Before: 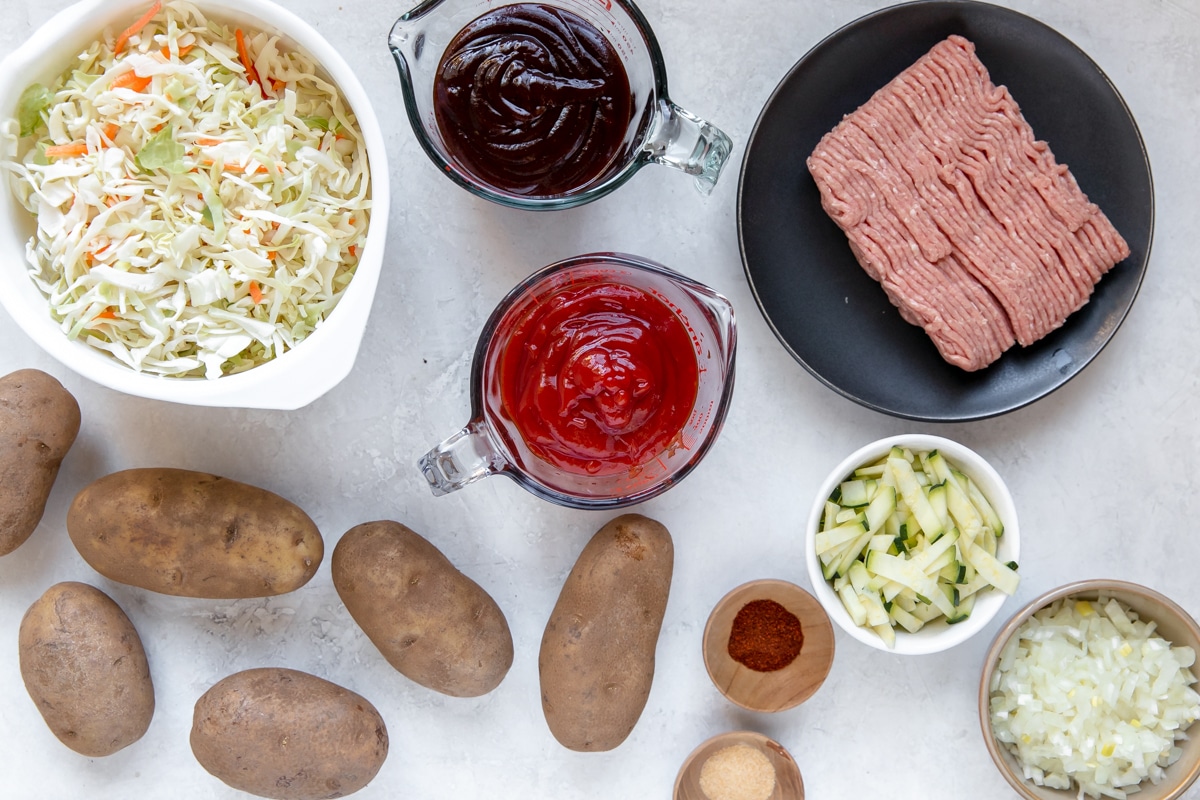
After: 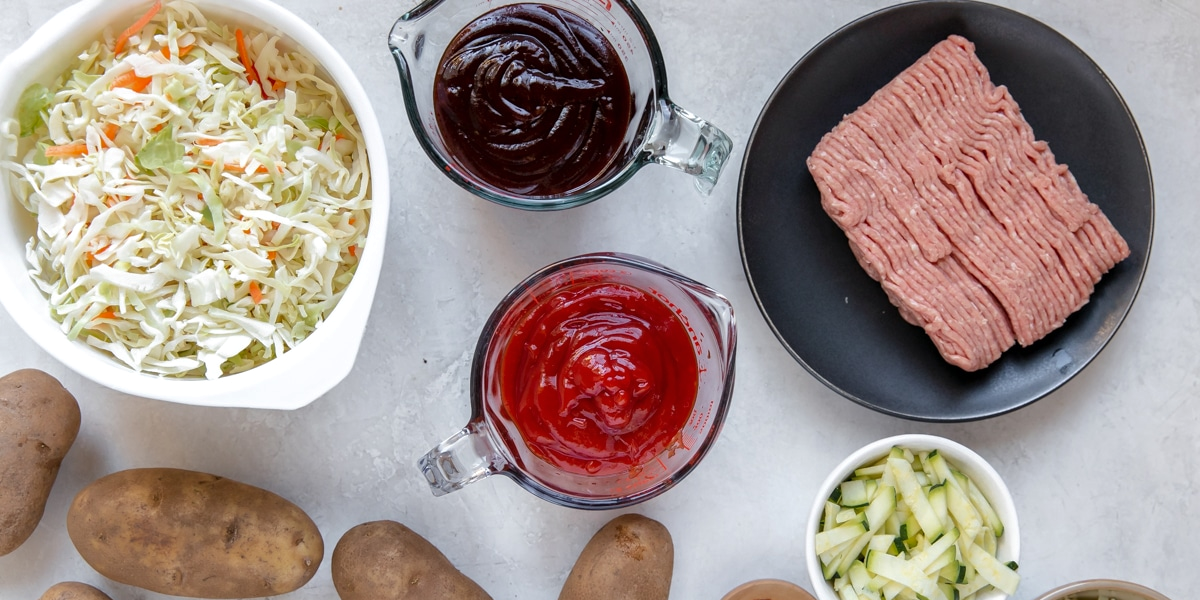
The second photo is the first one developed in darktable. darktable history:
crop: bottom 24.967%
shadows and highlights: shadows 10, white point adjustment 1, highlights -40
